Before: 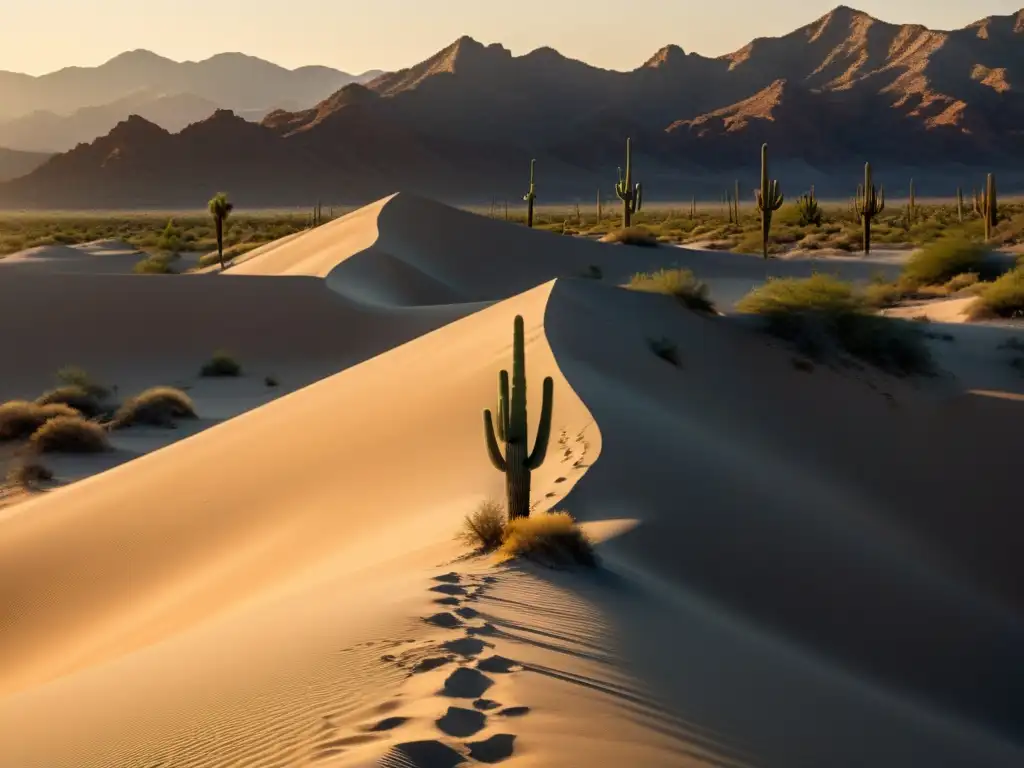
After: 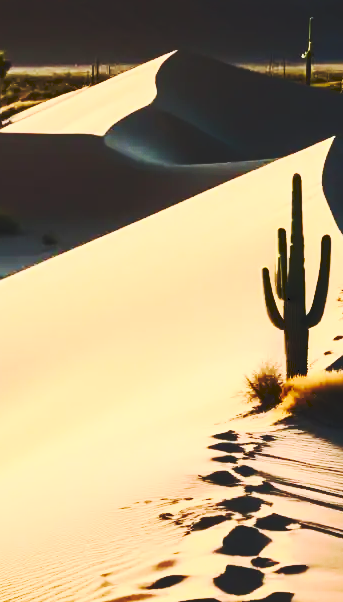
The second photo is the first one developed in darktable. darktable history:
contrast brightness saturation: contrast 0.62, brightness 0.34, saturation 0.14
tone curve: curves: ch0 [(0, 0) (0.003, 0.108) (0.011, 0.112) (0.025, 0.117) (0.044, 0.126) (0.069, 0.133) (0.1, 0.146) (0.136, 0.158) (0.177, 0.178) (0.224, 0.212) (0.277, 0.256) (0.335, 0.331) (0.399, 0.423) (0.468, 0.538) (0.543, 0.641) (0.623, 0.721) (0.709, 0.792) (0.801, 0.845) (0.898, 0.917) (1, 1)], preserve colors none
velvia: on, module defaults
crop and rotate: left 21.77%, top 18.528%, right 44.676%, bottom 2.997%
